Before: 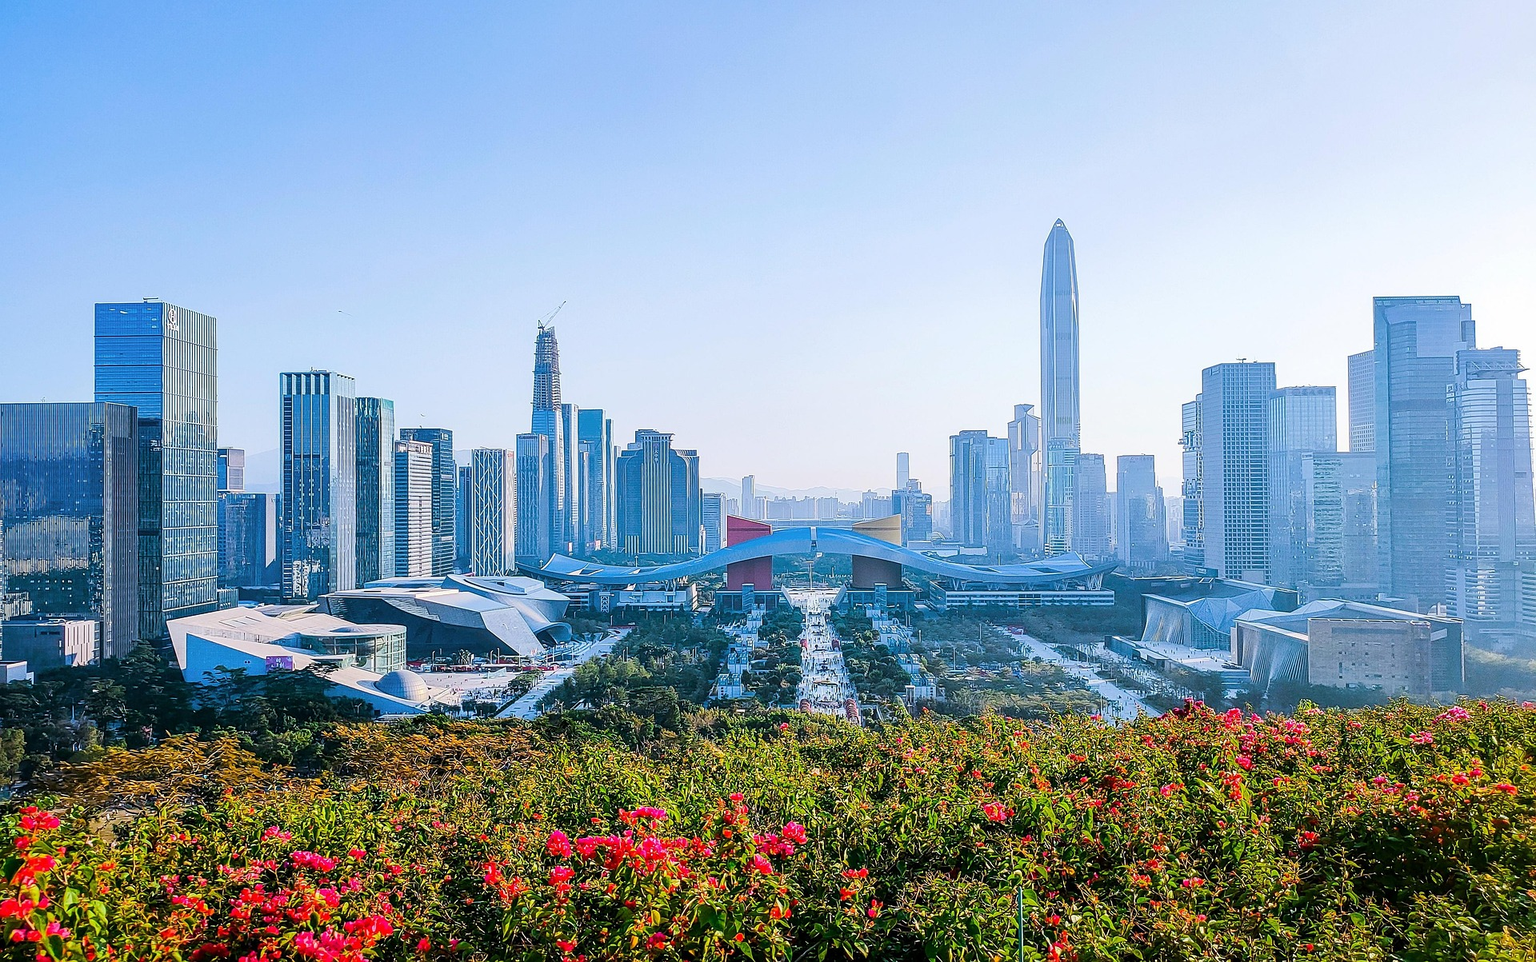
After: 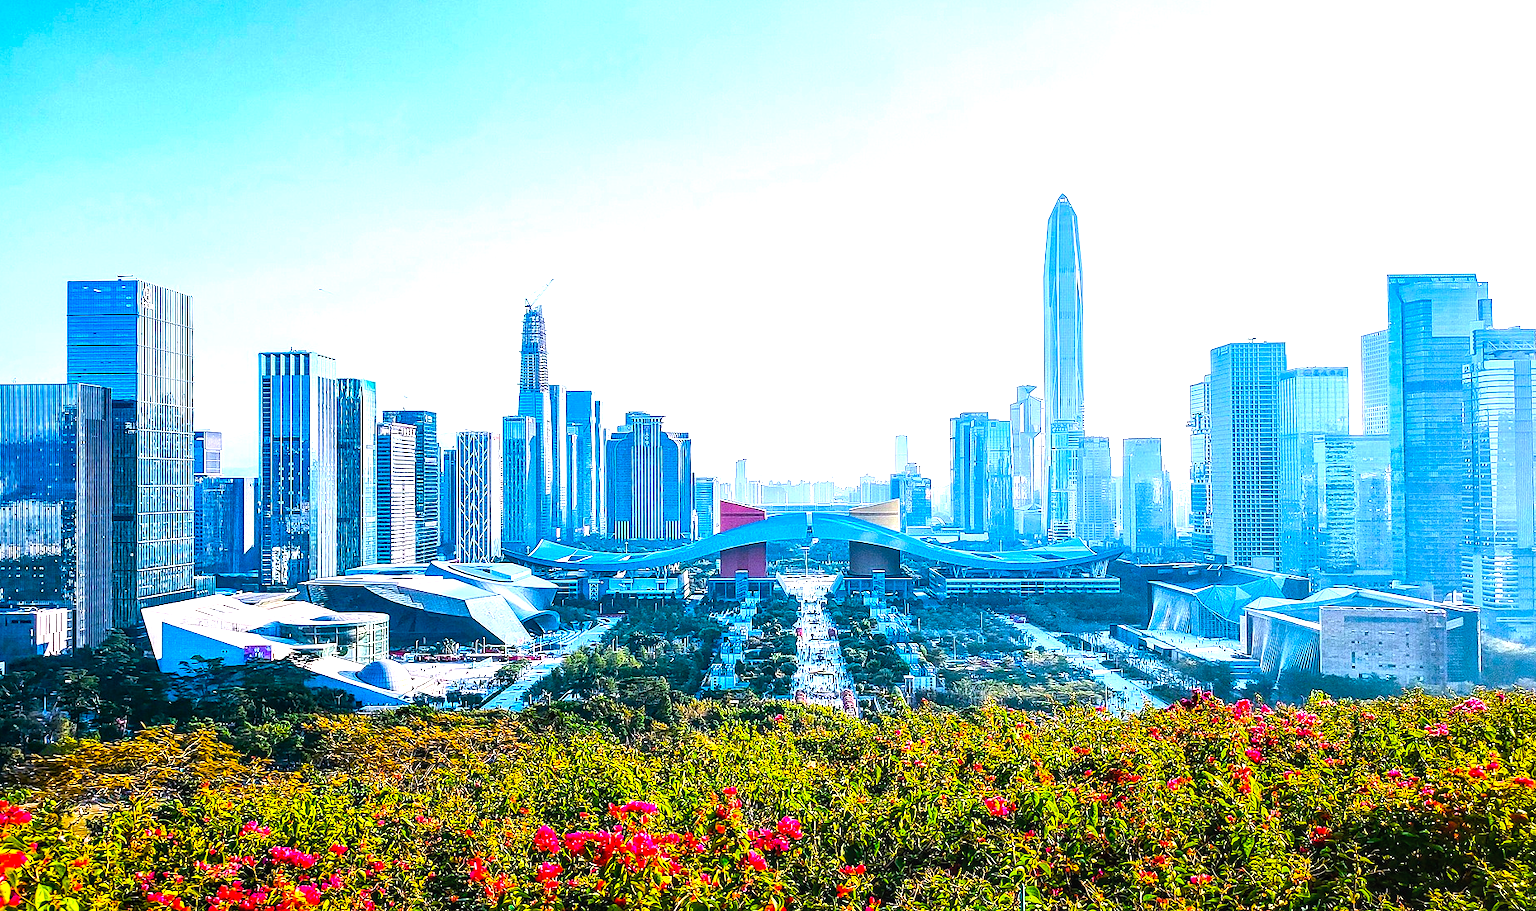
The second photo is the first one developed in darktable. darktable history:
exposure: exposure 0.515 EV, compensate highlight preservation false
crop: left 1.964%, top 3.251%, right 1.122%, bottom 4.933%
local contrast: detail 130%
color balance rgb: linear chroma grading › global chroma 9%, perceptual saturation grading › global saturation 36%, perceptual saturation grading › shadows 35%, perceptual brilliance grading › global brilliance 15%, perceptual brilliance grading › shadows -35%, global vibrance 15%
